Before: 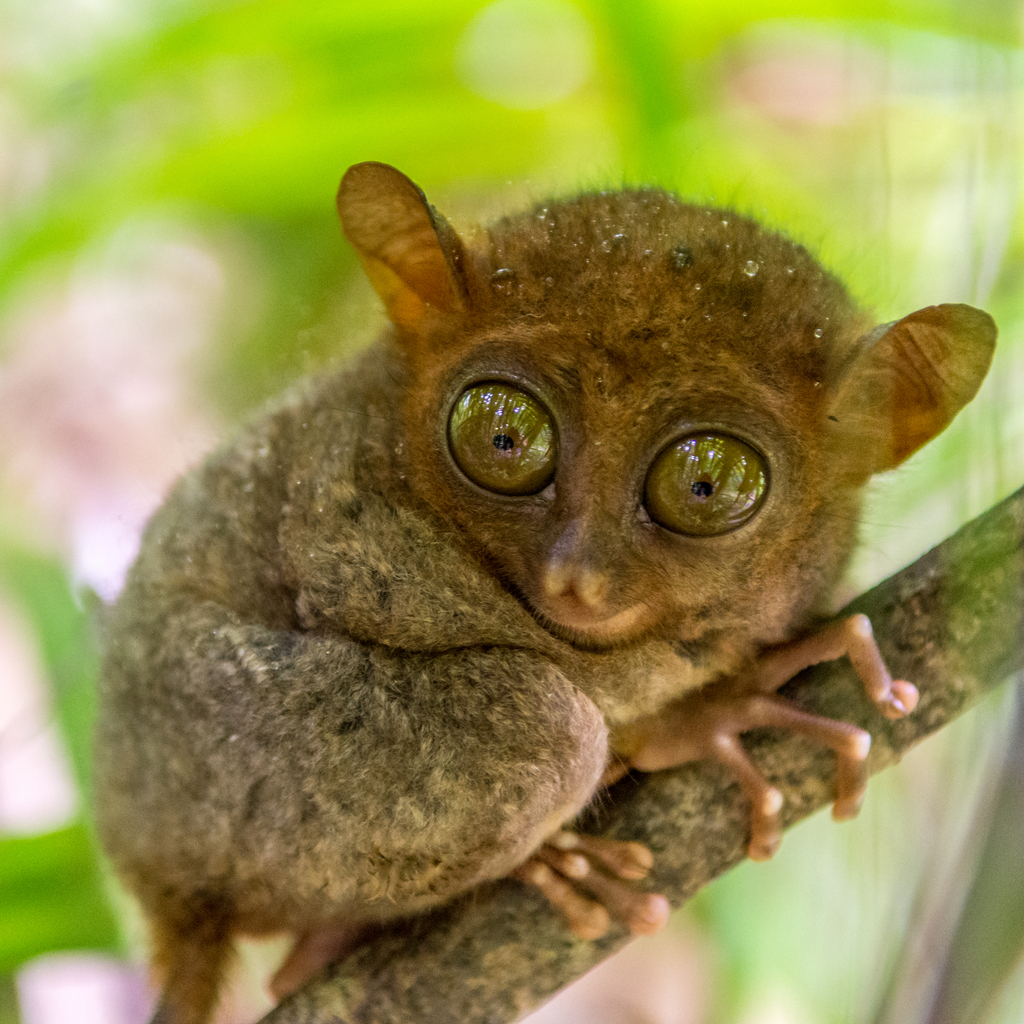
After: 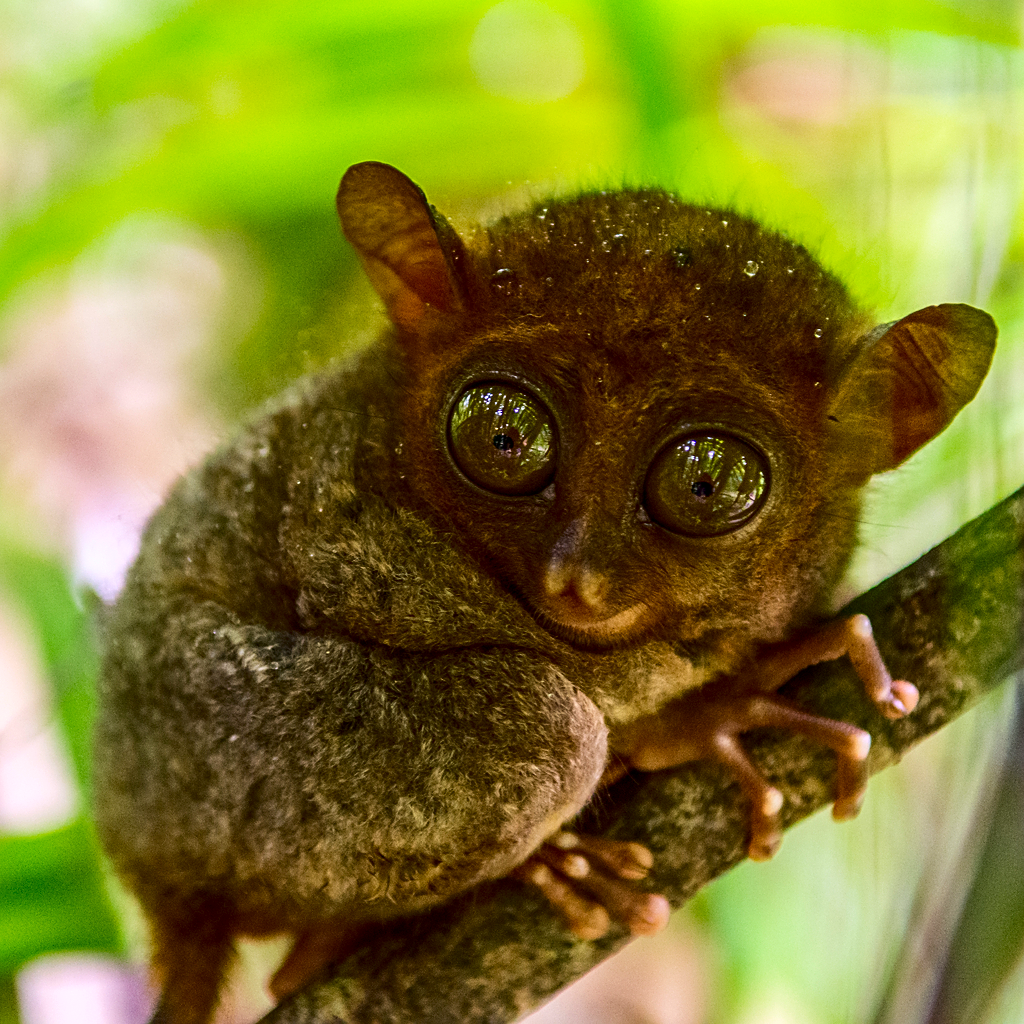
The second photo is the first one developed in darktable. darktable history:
sharpen: on, module defaults
haze removal: adaptive false
contrast brightness saturation: contrast 0.219, brightness -0.184, saturation 0.231
